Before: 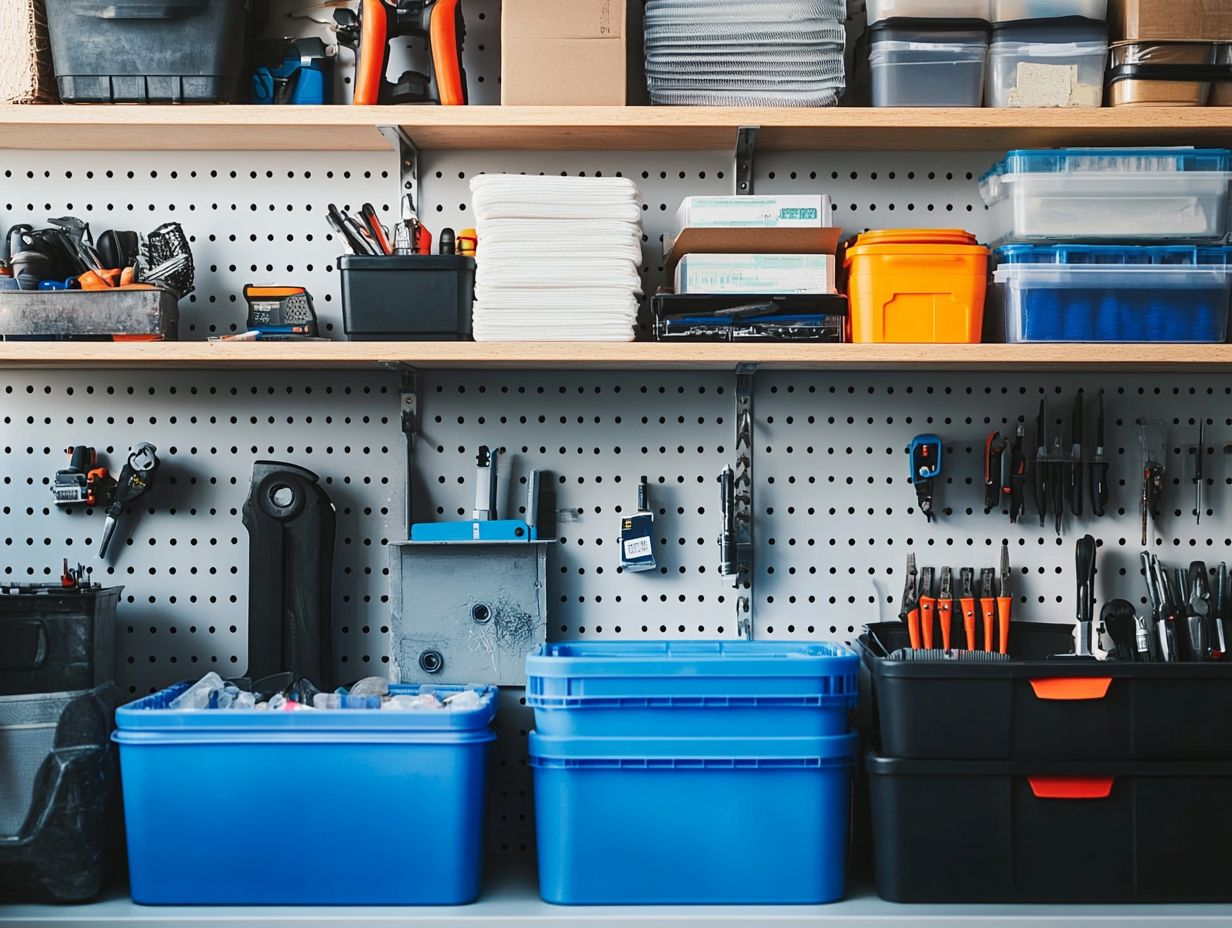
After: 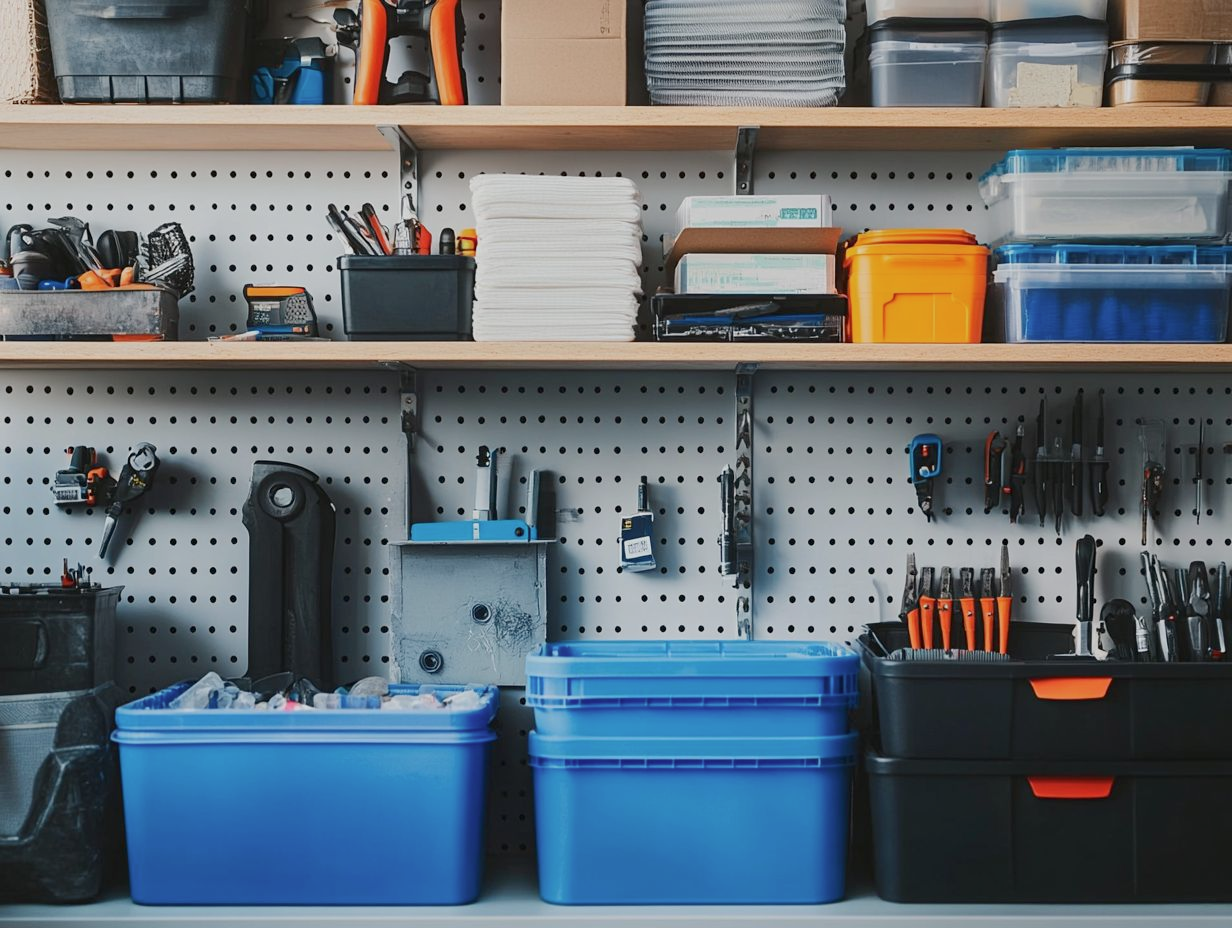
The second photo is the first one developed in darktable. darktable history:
color balance: contrast -15%
shadows and highlights: shadows -20, white point adjustment -2, highlights -35
